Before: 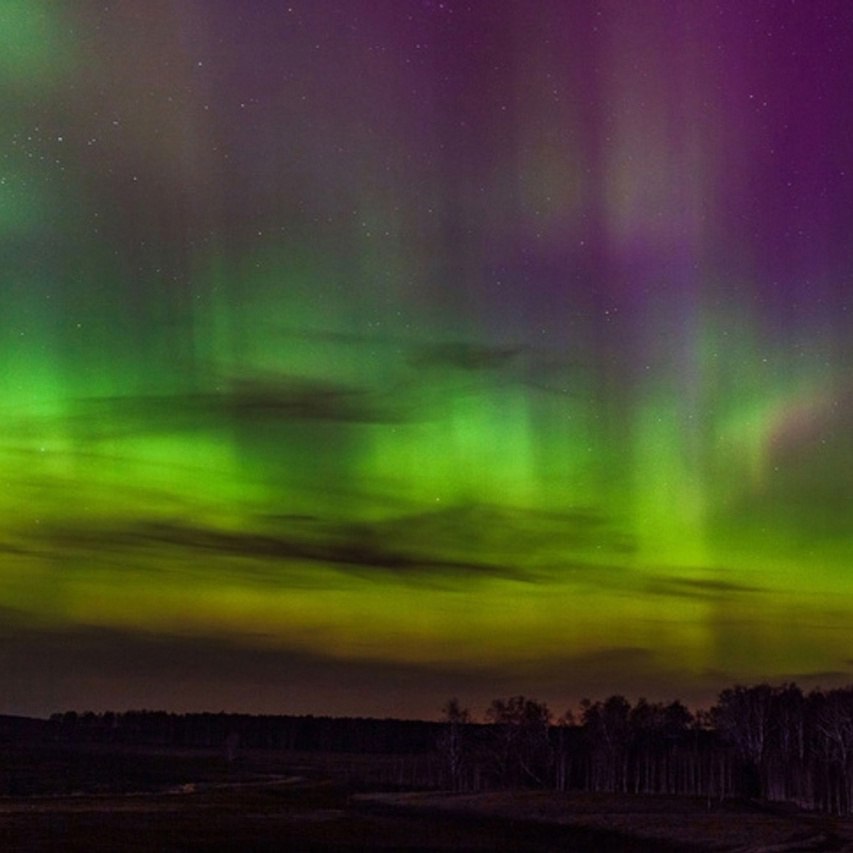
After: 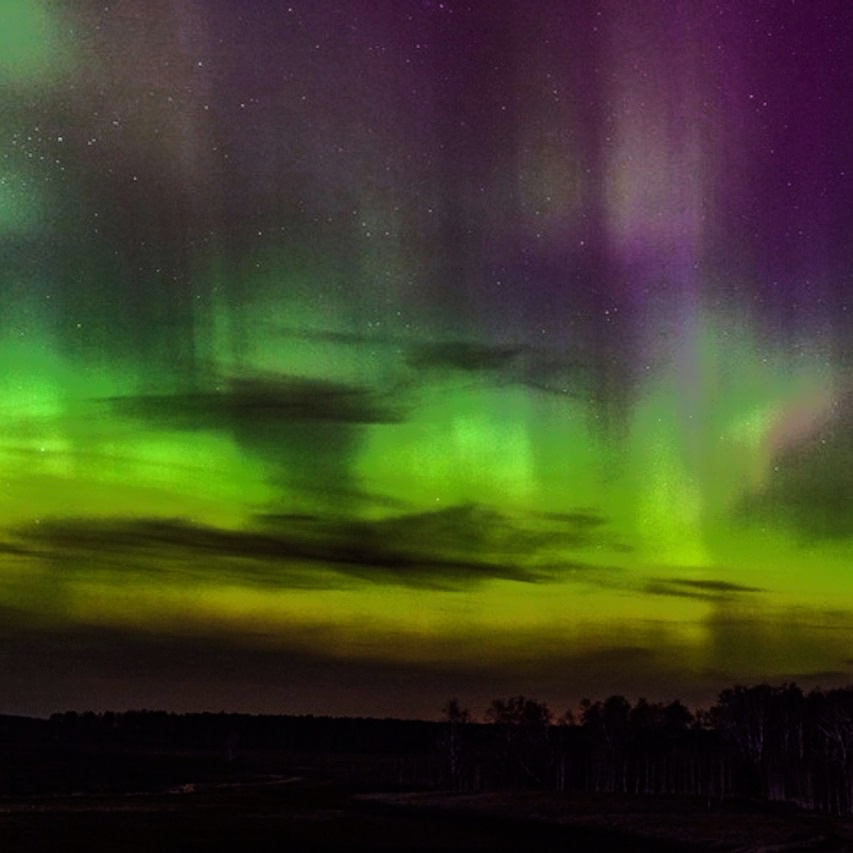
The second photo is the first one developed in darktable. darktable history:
tone curve: curves: ch0 [(0, 0) (0.081, 0.033) (0.192, 0.124) (0.283, 0.238) (0.407, 0.476) (0.495, 0.521) (0.661, 0.756) (0.788, 0.87) (1, 0.951)]; ch1 [(0, 0) (0.161, 0.092) (0.35, 0.33) (0.392, 0.392) (0.427, 0.426) (0.479, 0.472) (0.505, 0.497) (0.521, 0.524) (0.567, 0.56) (0.583, 0.592) (0.625, 0.627) (0.678, 0.733) (1, 1)]; ch2 [(0, 0) (0.346, 0.362) (0.404, 0.427) (0.502, 0.499) (0.531, 0.523) (0.544, 0.561) (0.58, 0.59) (0.629, 0.642) (0.717, 0.678) (1, 1)]
